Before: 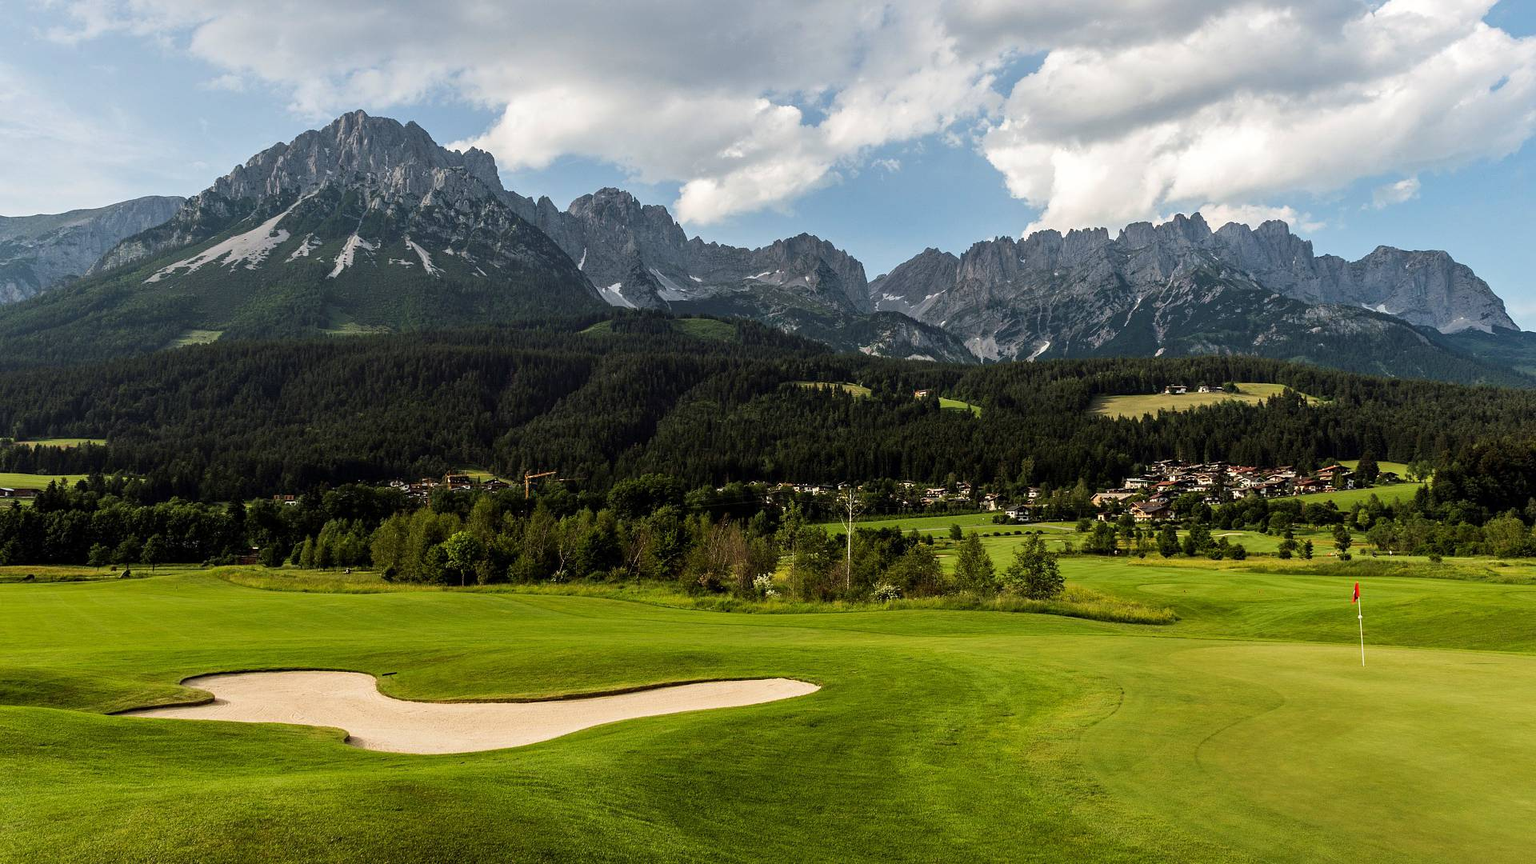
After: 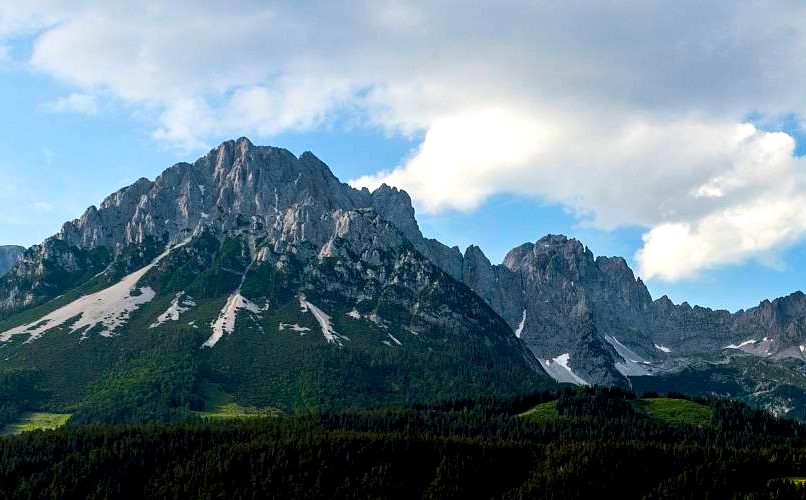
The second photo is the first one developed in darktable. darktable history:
exposure: black level correction 0.016, exposure -0.009 EV, compensate highlight preservation false
crop and rotate: left 10.817%, top 0.062%, right 47.194%, bottom 53.626%
tone equalizer: -8 EV -0.417 EV, -7 EV -0.389 EV, -6 EV -0.333 EV, -5 EV -0.222 EV, -3 EV 0.222 EV, -2 EV 0.333 EV, -1 EV 0.389 EV, +0 EV 0.417 EV, edges refinement/feathering 500, mask exposure compensation -1.57 EV, preserve details no
color balance rgb: perceptual saturation grading › global saturation 100%
